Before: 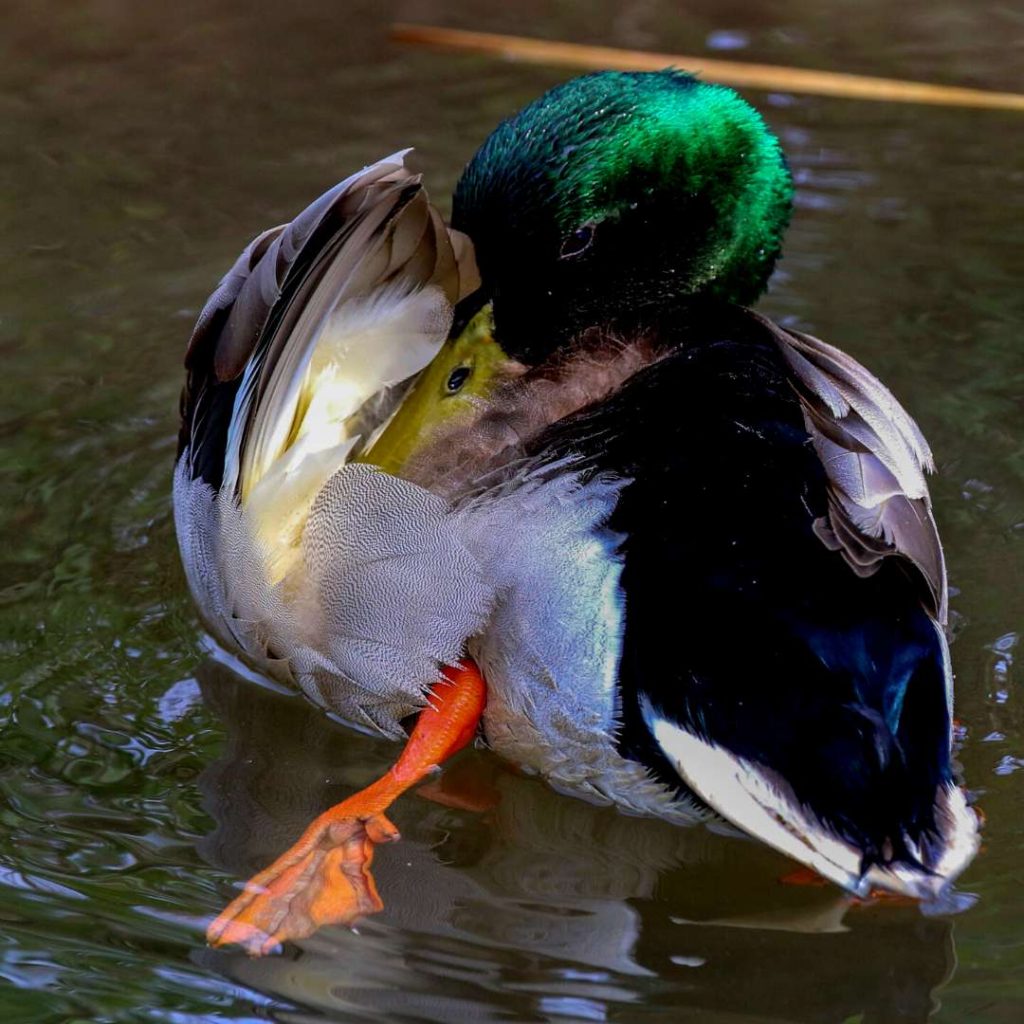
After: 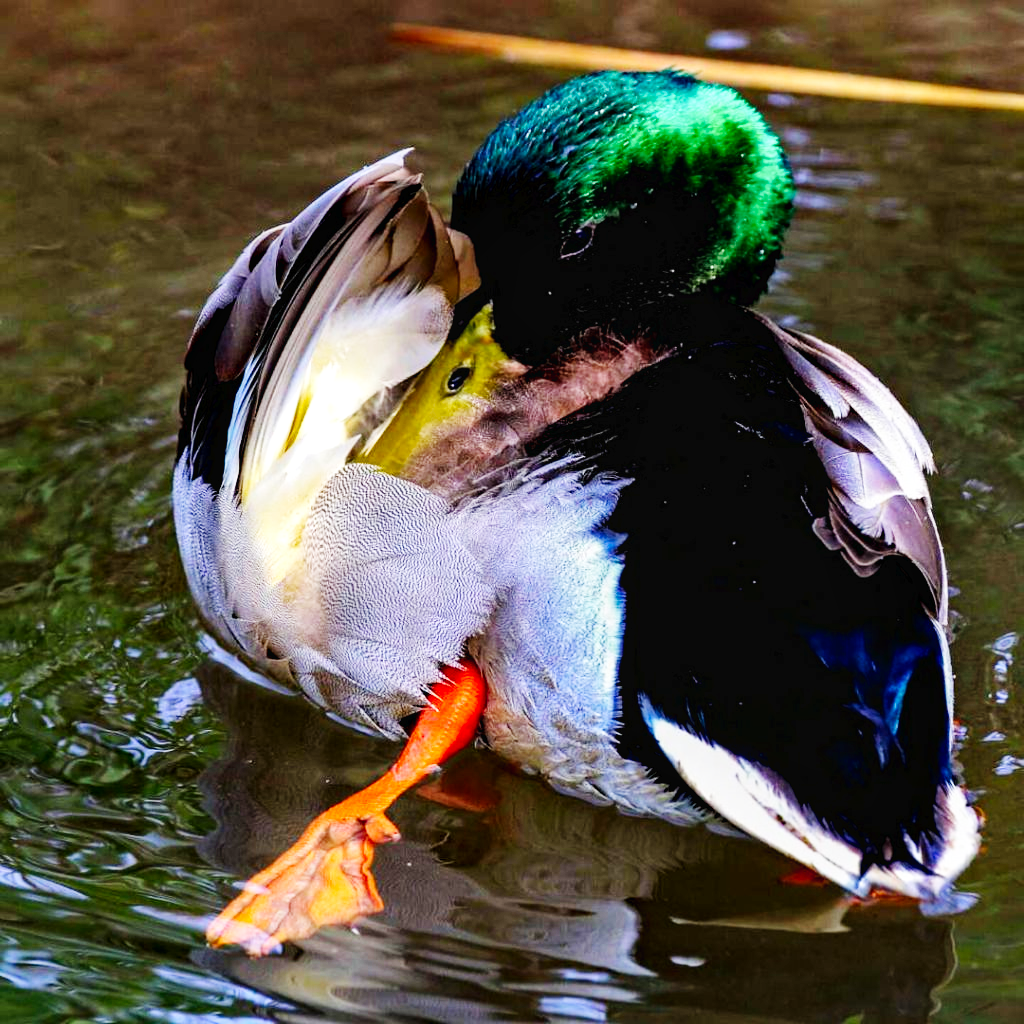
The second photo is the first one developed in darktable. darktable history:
base curve: curves: ch0 [(0, 0.003) (0.001, 0.002) (0.006, 0.004) (0.02, 0.022) (0.048, 0.086) (0.094, 0.234) (0.162, 0.431) (0.258, 0.629) (0.385, 0.8) (0.548, 0.918) (0.751, 0.988) (1, 1)], preserve colors none
local contrast: mode bilateral grid, contrast 20, coarseness 50, detail 120%, midtone range 0.2
haze removal: compatibility mode true, adaptive false
